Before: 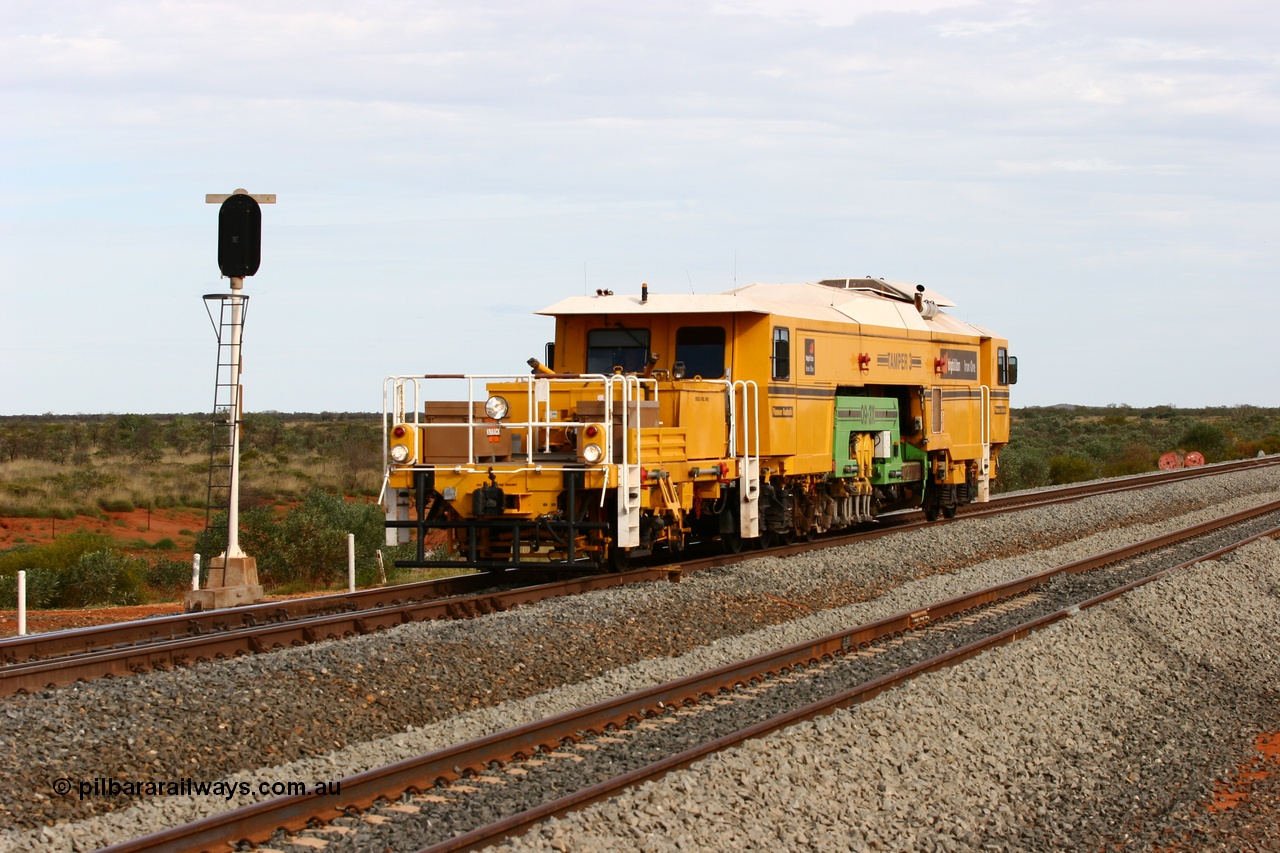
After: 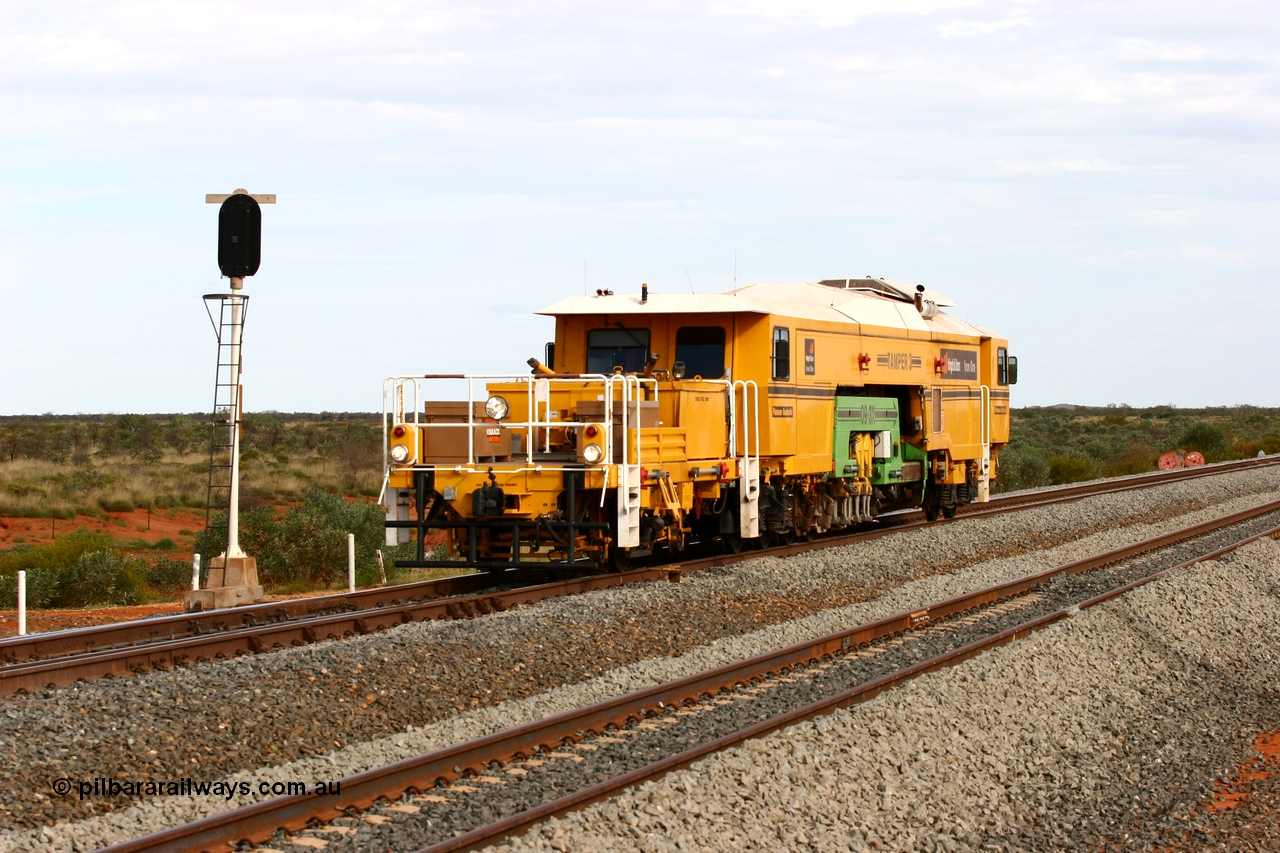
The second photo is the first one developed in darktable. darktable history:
exposure: black level correction 0.001, exposure 0.193 EV, compensate exposure bias true, compensate highlight preservation false
